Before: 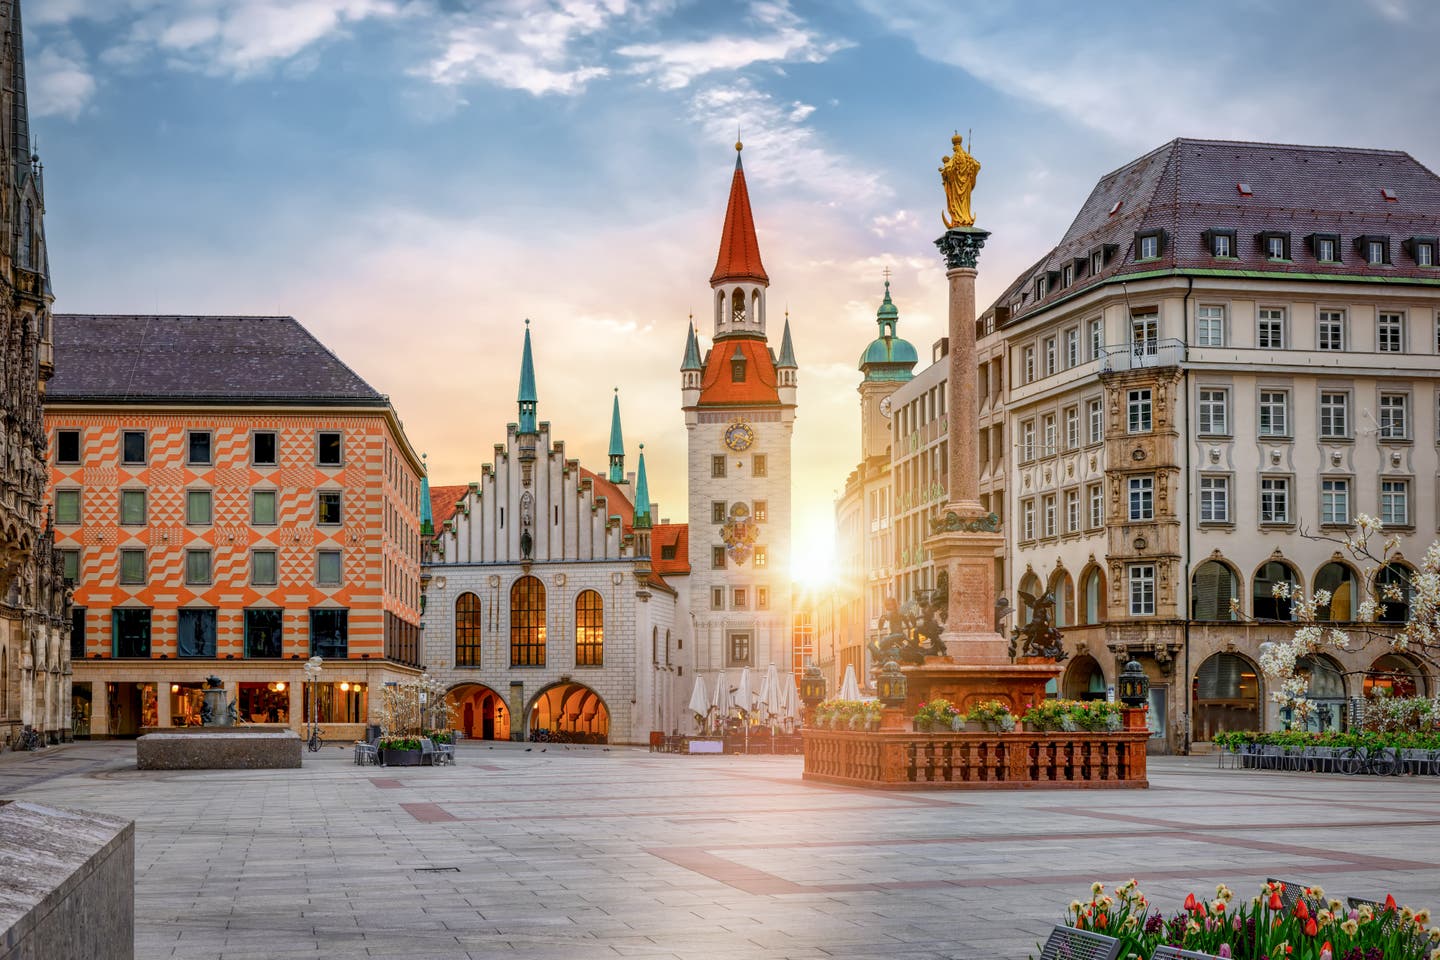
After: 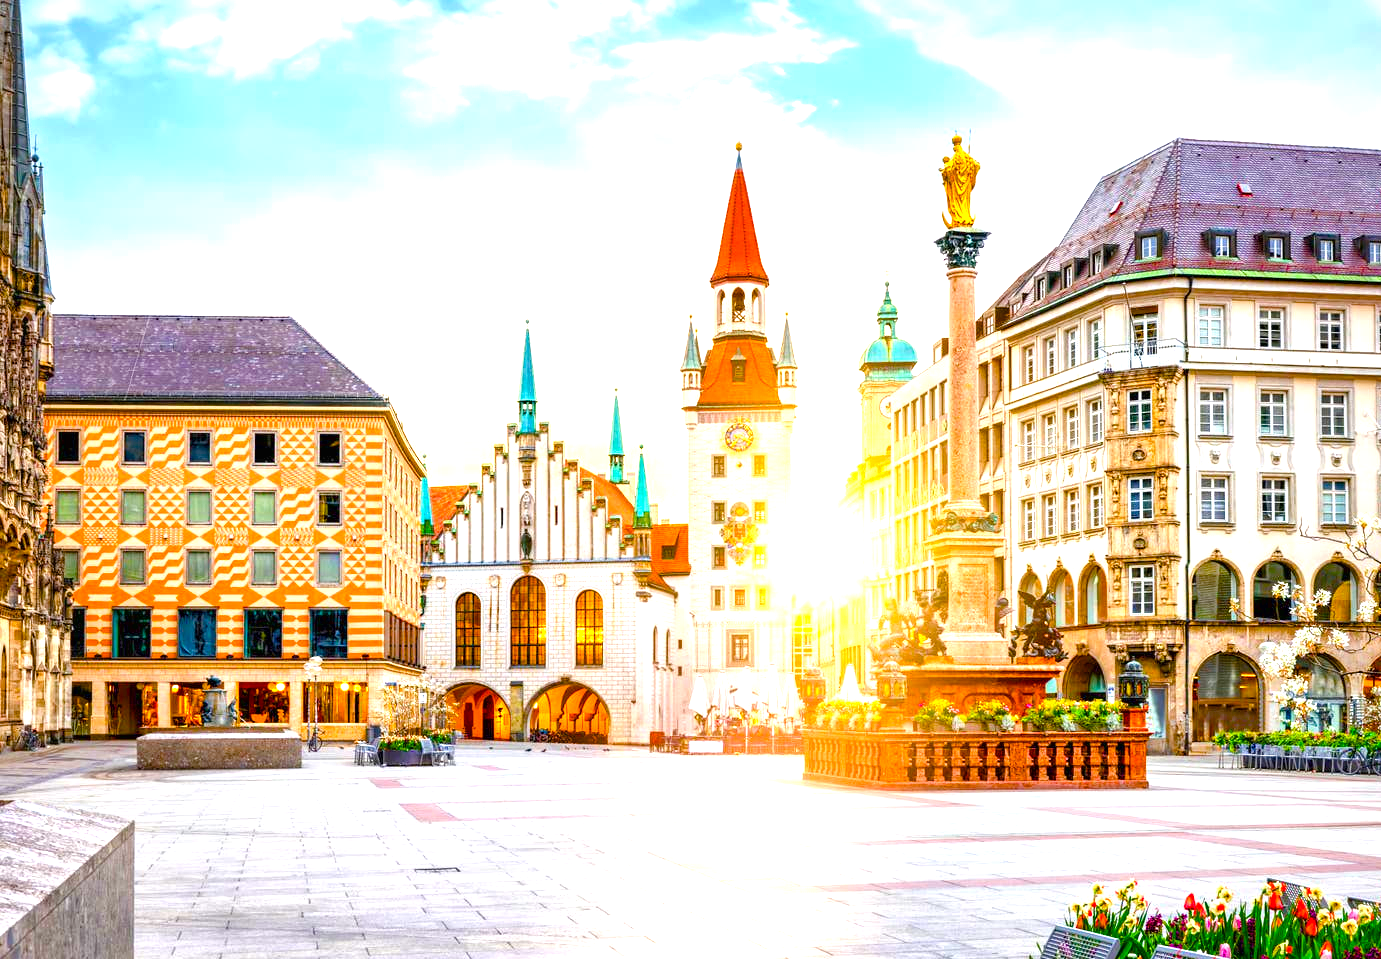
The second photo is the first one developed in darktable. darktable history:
exposure: black level correction 0, exposure 1.749 EV, compensate highlight preservation false
color balance rgb: linear chroma grading › global chroma 15.605%, perceptual saturation grading › global saturation 35.087%, perceptual saturation grading › highlights -24.91%, perceptual saturation grading › shadows 49.826%, global vibrance 20%
crop: right 4.061%, bottom 0.036%
base curve: preserve colors none
